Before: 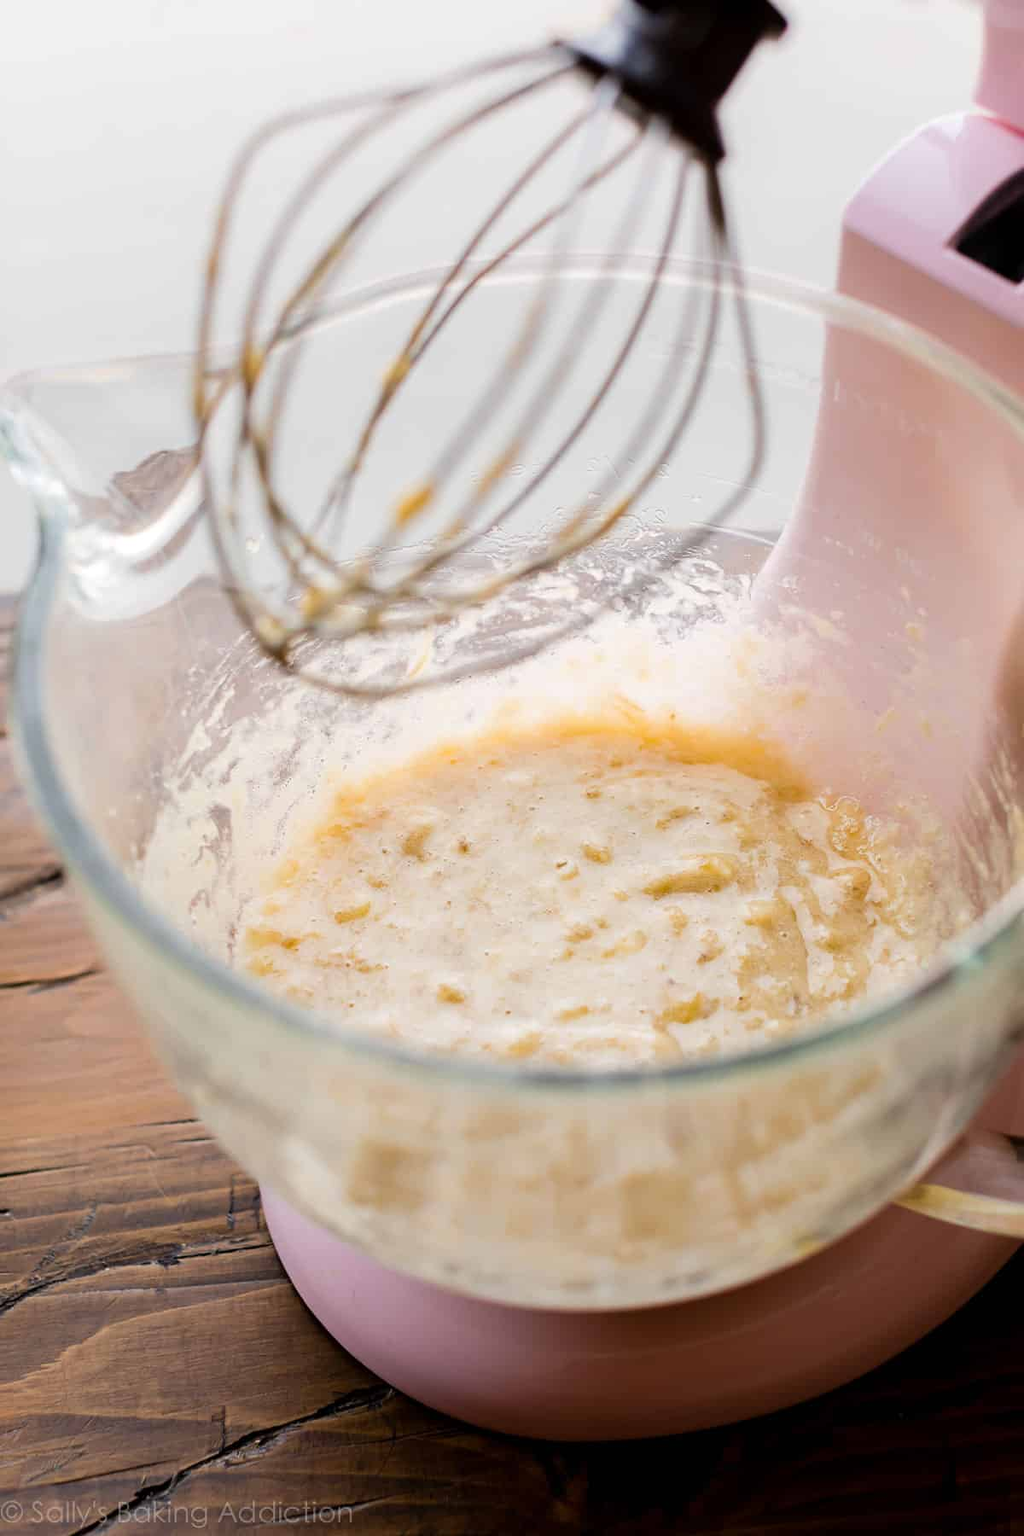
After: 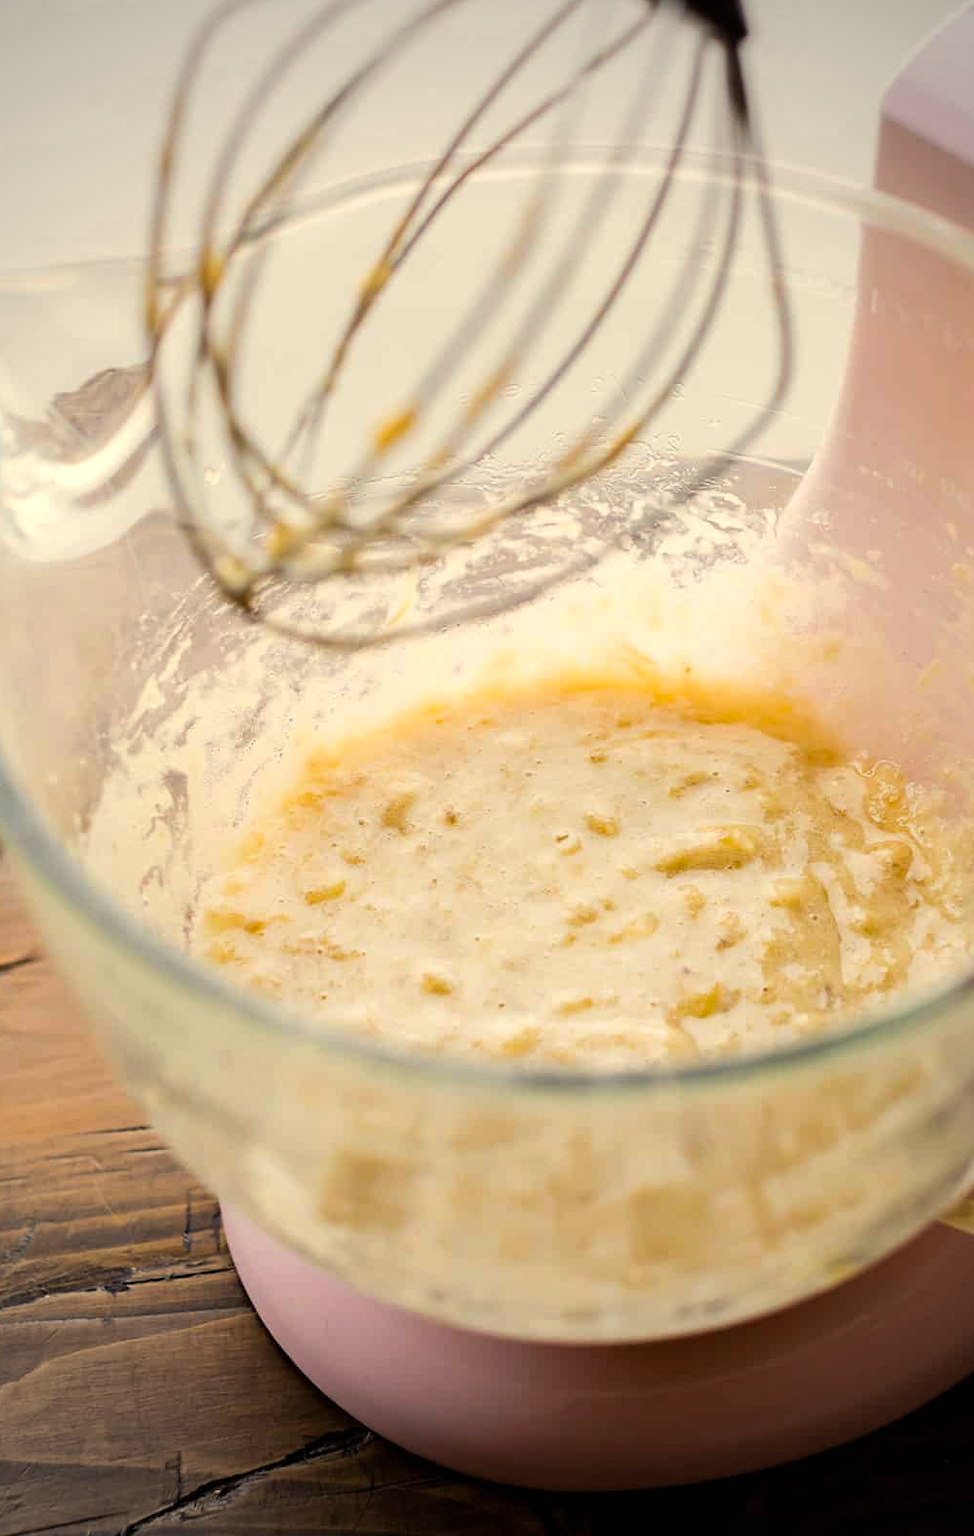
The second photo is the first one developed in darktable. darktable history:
color correction: highlights a* 1.39, highlights b* 17.83
crop: left 6.446%, top 8.188%, right 9.538%, bottom 3.548%
exposure: exposure 0.081 EV, compensate highlight preservation false
vignetting: width/height ratio 1.094
